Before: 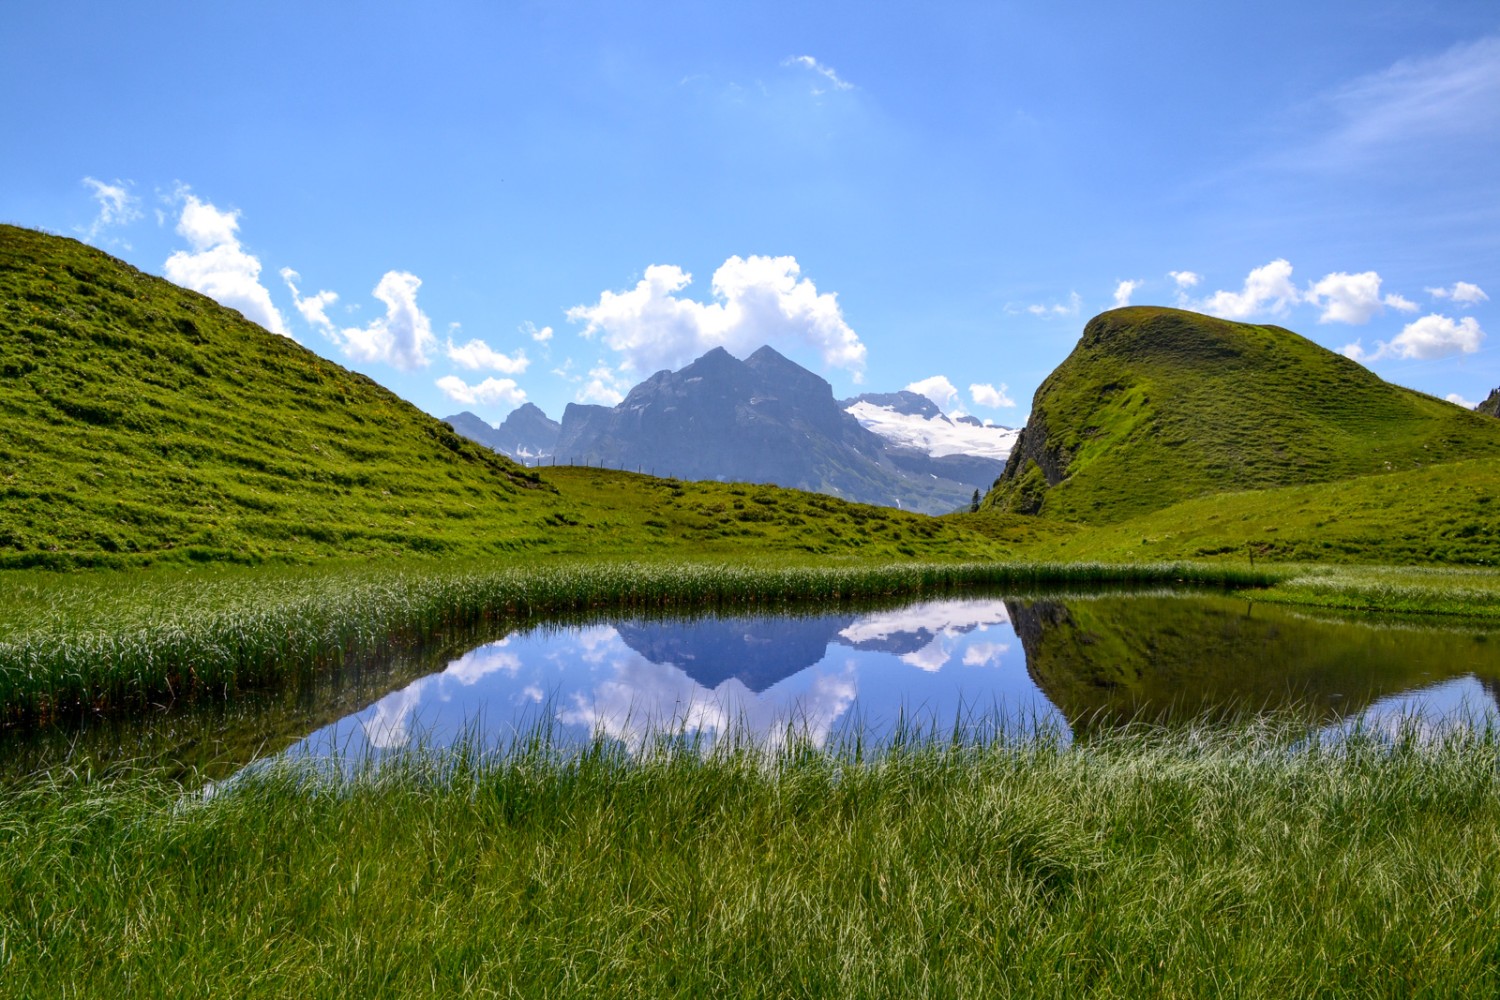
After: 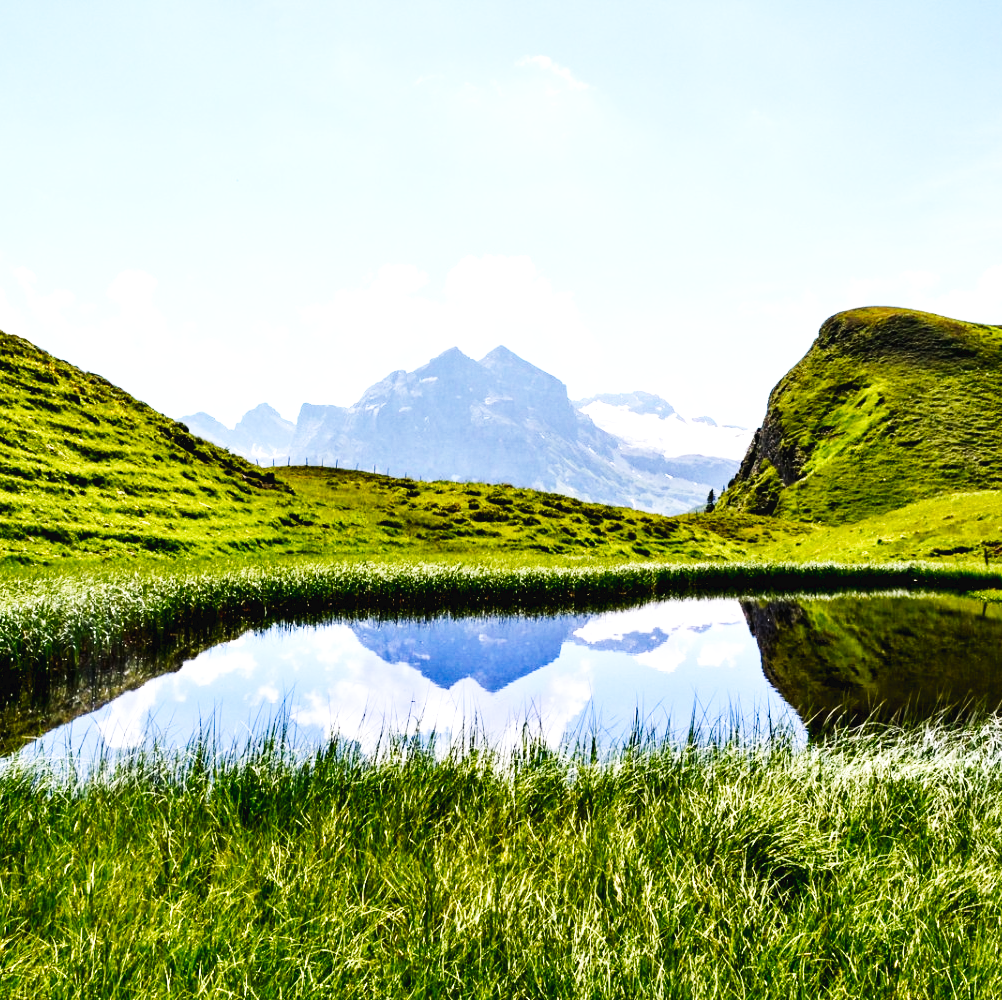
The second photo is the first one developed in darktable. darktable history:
crop and rotate: left 17.732%, right 15.423%
base curve: curves: ch0 [(0, 0.003) (0.001, 0.002) (0.006, 0.004) (0.02, 0.022) (0.048, 0.086) (0.094, 0.234) (0.162, 0.431) (0.258, 0.629) (0.385, 0.8) (0.548, 0.918) (0.751, 0.988) (1, 1)], preserve colors none
tone equalizer: -8 EV -0.75 EV, -7 EV -0.7 EV, -6 EV -0.6 EV, -5 EV -0.4 EV, -3 EV 0.4 EV, -2 EV 0.6 EV, -1 EV 0.7 EV, +0 EV 0.75 EV, edges refinement/feathering 500, mask exposure compensation -1.57 EV, preserve details no
contrast equalizer: y [[0.524, 0.538, 0.547, 0.548, 0.538, 0.524], [0.5 ×6], [0.5 ×6], [0 ×6], [0 ×6]]
